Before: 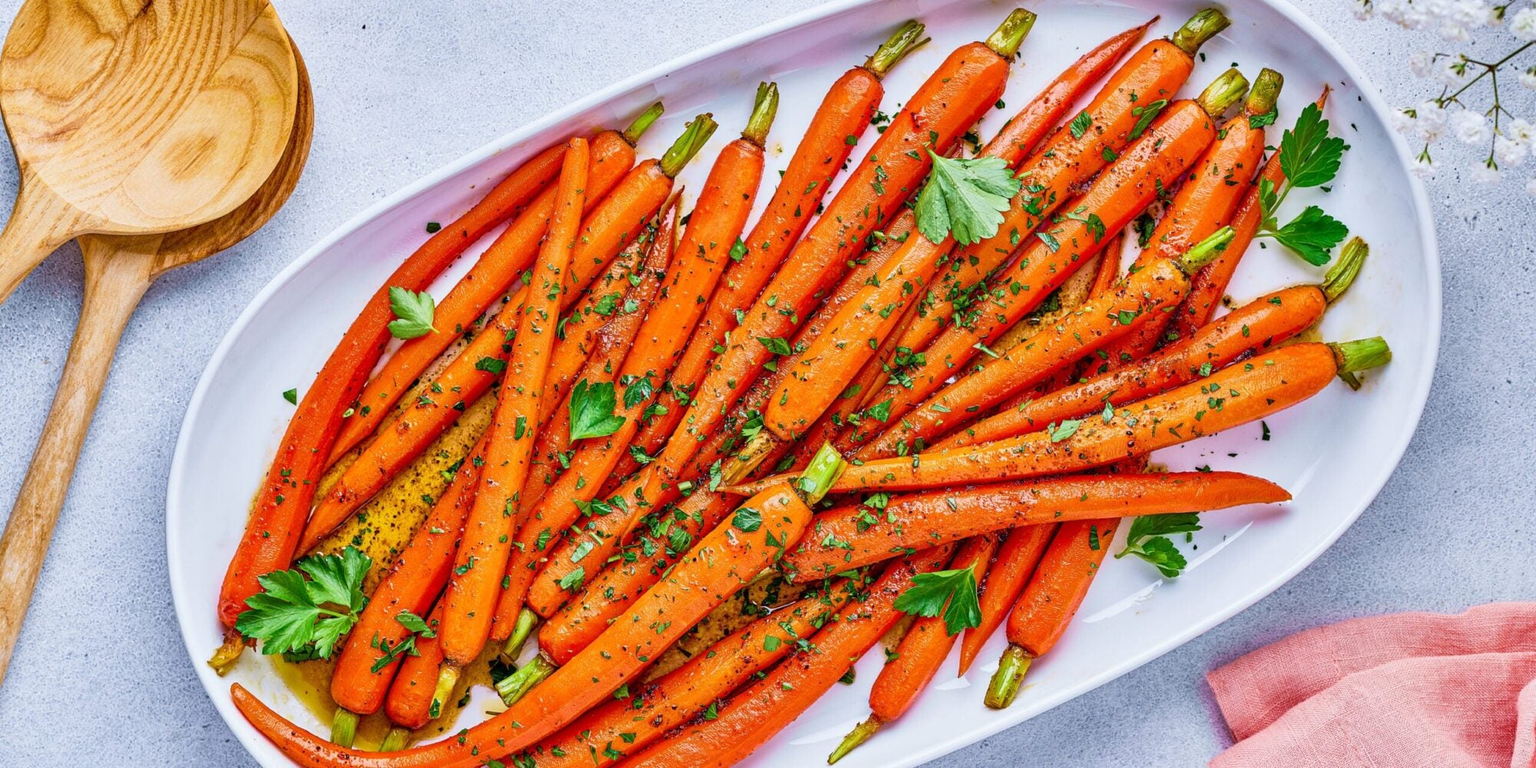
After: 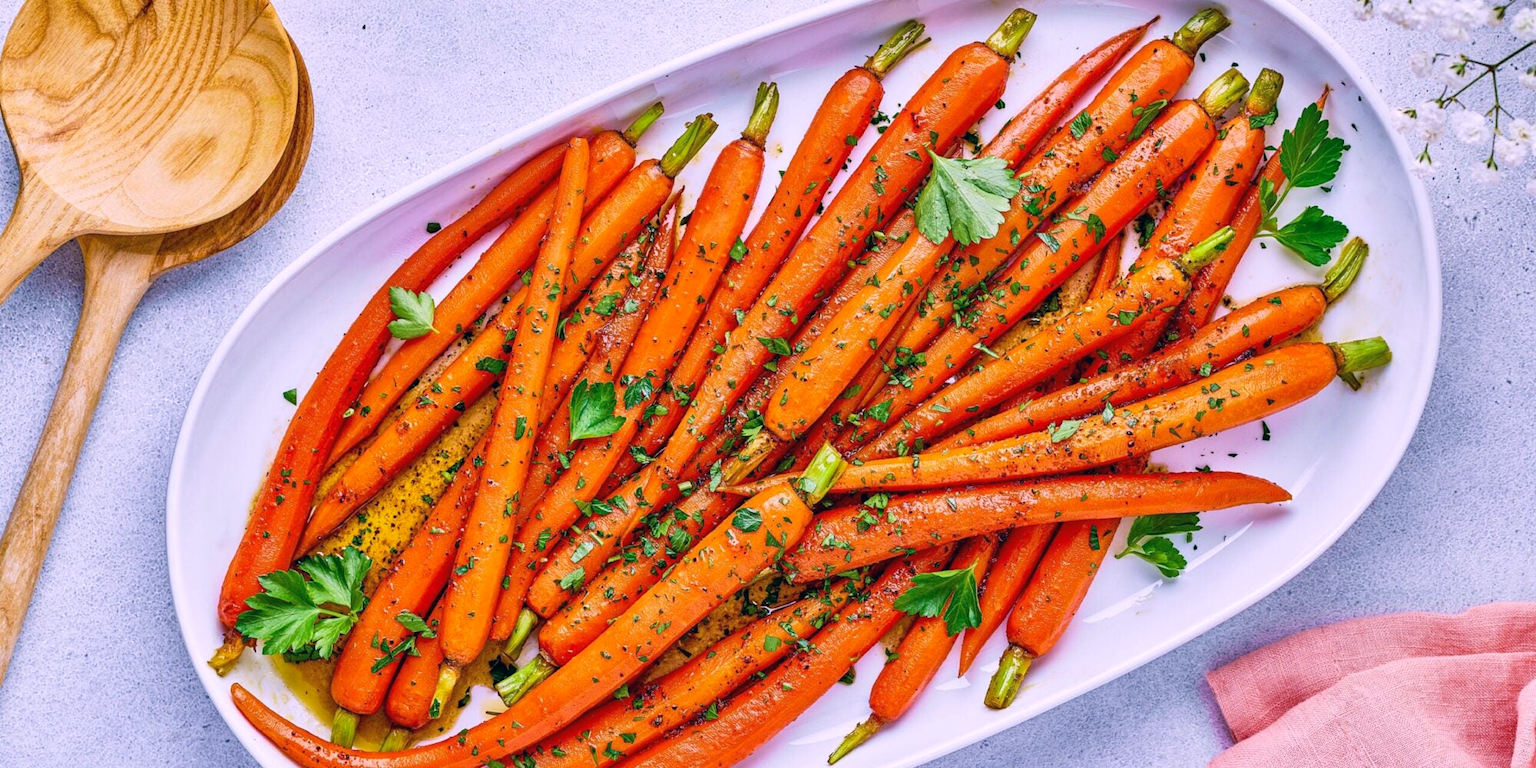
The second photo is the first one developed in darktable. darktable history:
white balance: red 1.004, blue 1.096
color correction: highlights a* 5.38, highlights b* 5.3, shadows a* -4.26, shadows b* -5.11
